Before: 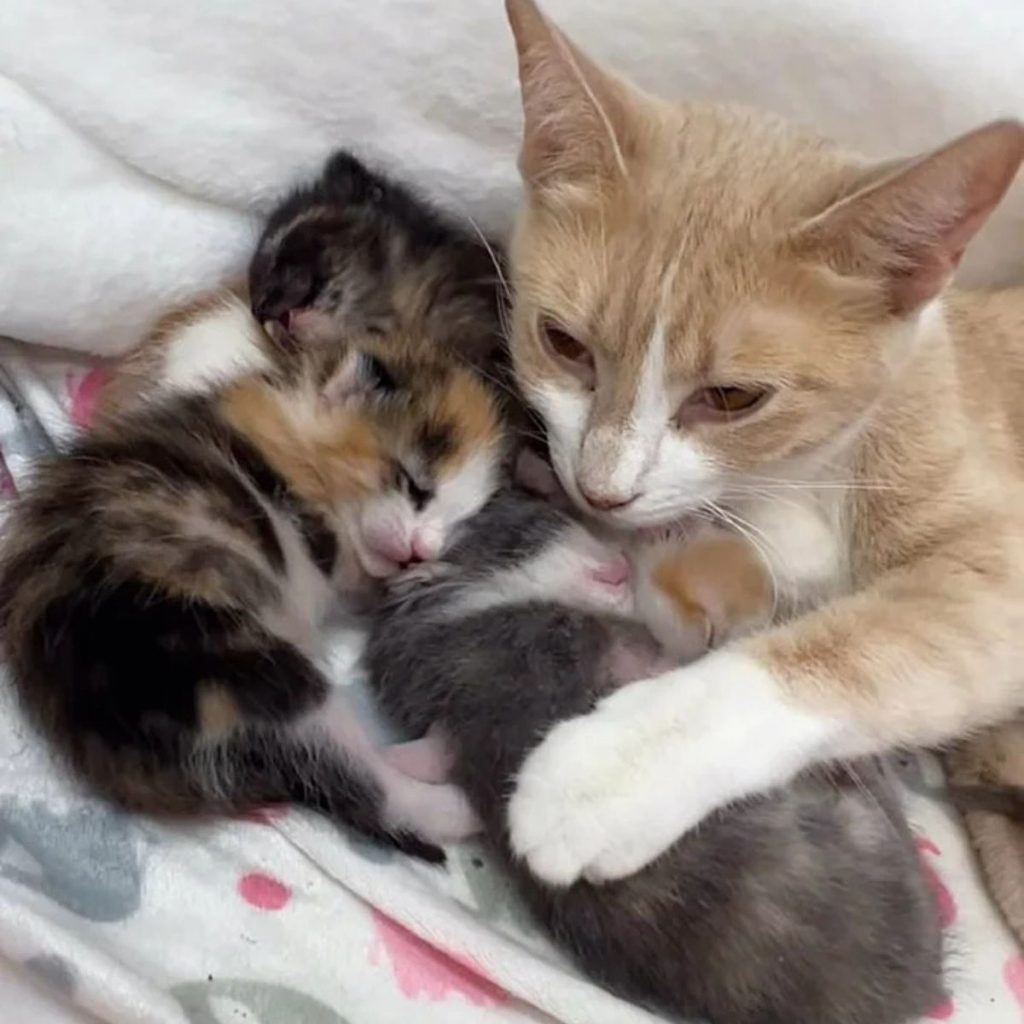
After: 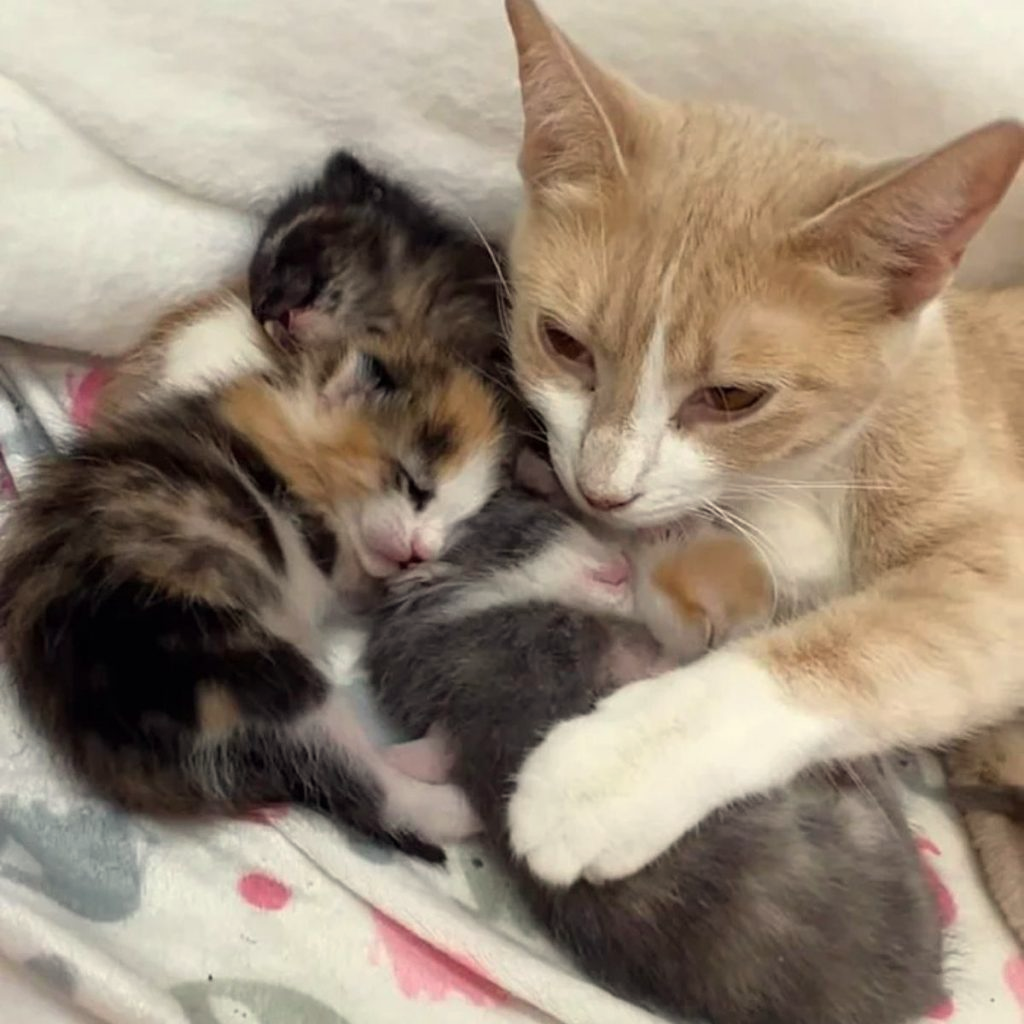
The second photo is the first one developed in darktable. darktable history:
white balance: red 1.029, blue 0.92
tone equalizer: on, module defaults
